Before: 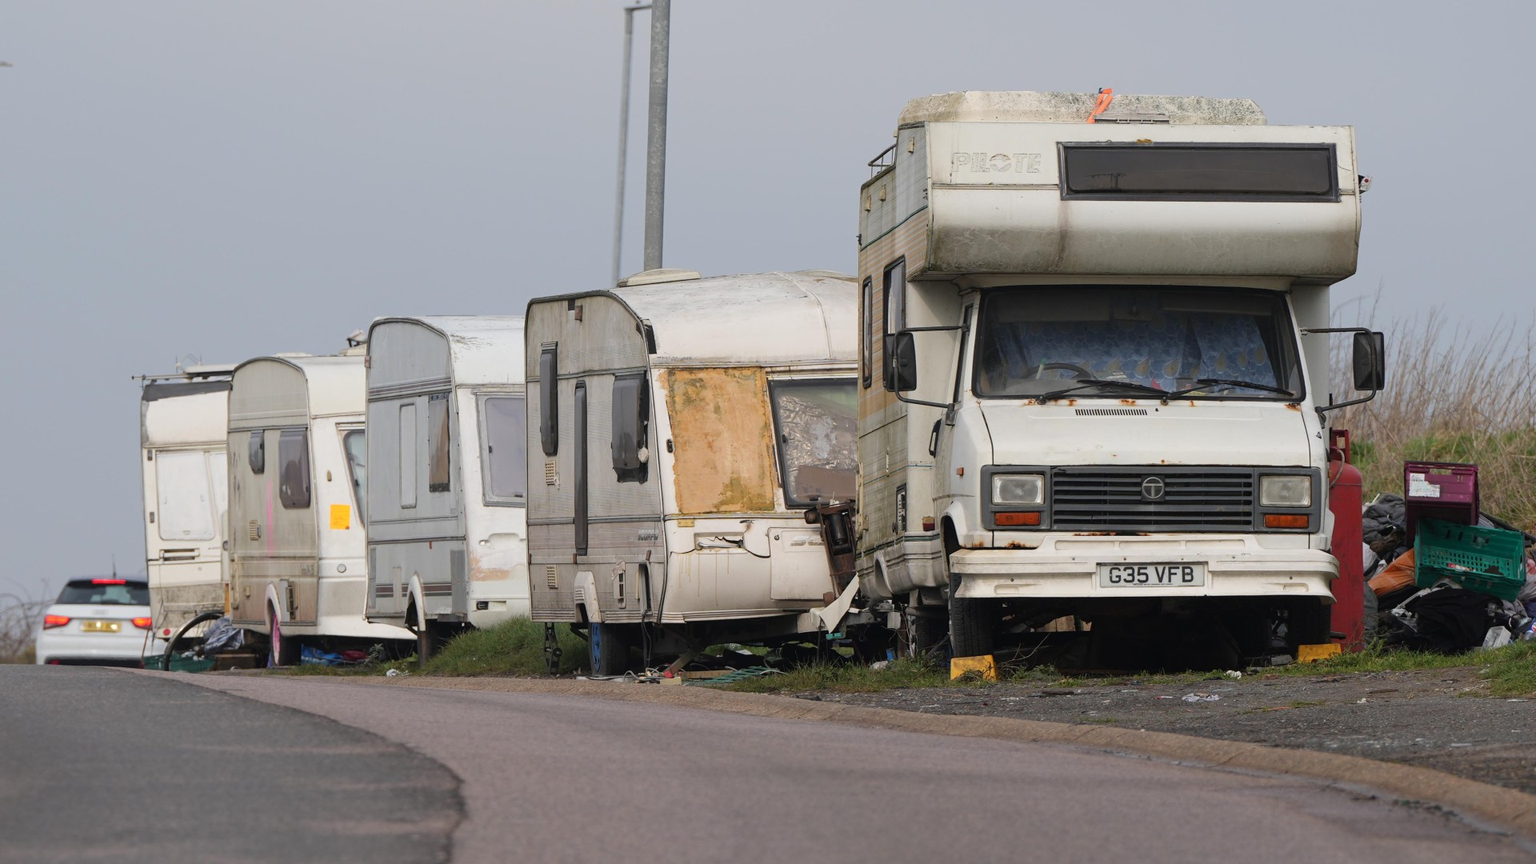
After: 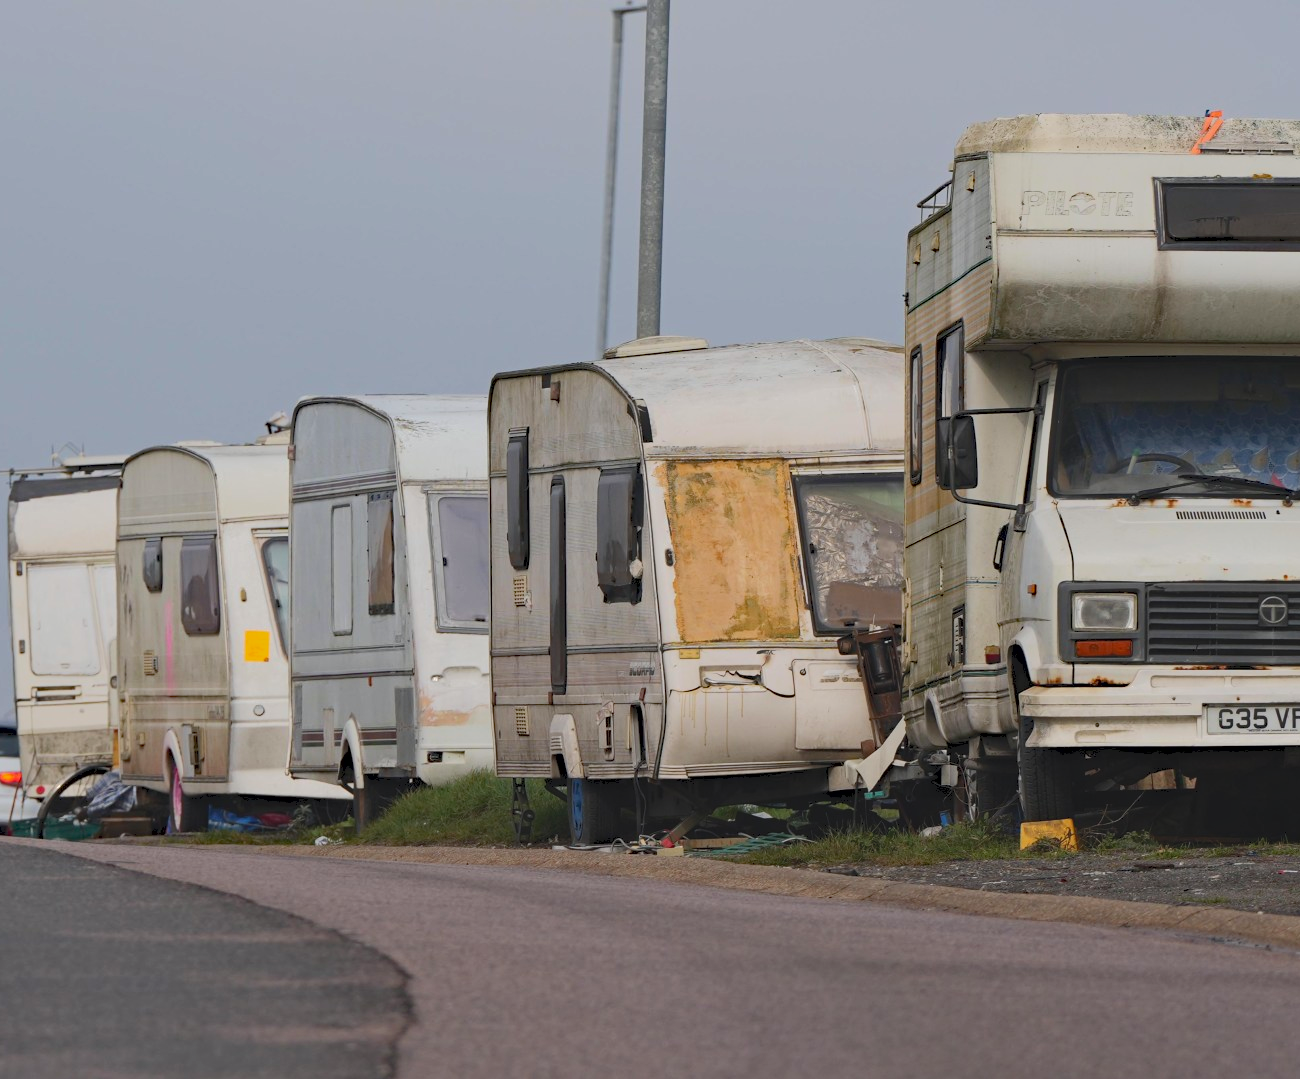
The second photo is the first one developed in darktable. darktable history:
crop and rotate: left 8.757%, right 23.499%
haze removal: strength 0.295, distance 0.246, compatibility mode true, adaptive false
tone curve: curves: ch0 [(0, 0) (0.003, 0.08) (0.011, 0.088) (0.025, 0.104) (0.044, 0.122) (0.069, 0.141) (0.1, 0.161) (0.136, 0.181) (0.177, 0.209) (0.224, 0.246) (0.277, 0.293) (0.335, 0.343) (0.399, 0.399) (0.468, 0.464) (0.543, 0.54) (0.623, 0.616) (0.709, 0.694) (0.801, 0.757) (0.898, 0.821) (1, 1)], color space Lab, independent channels, preserve colors none
